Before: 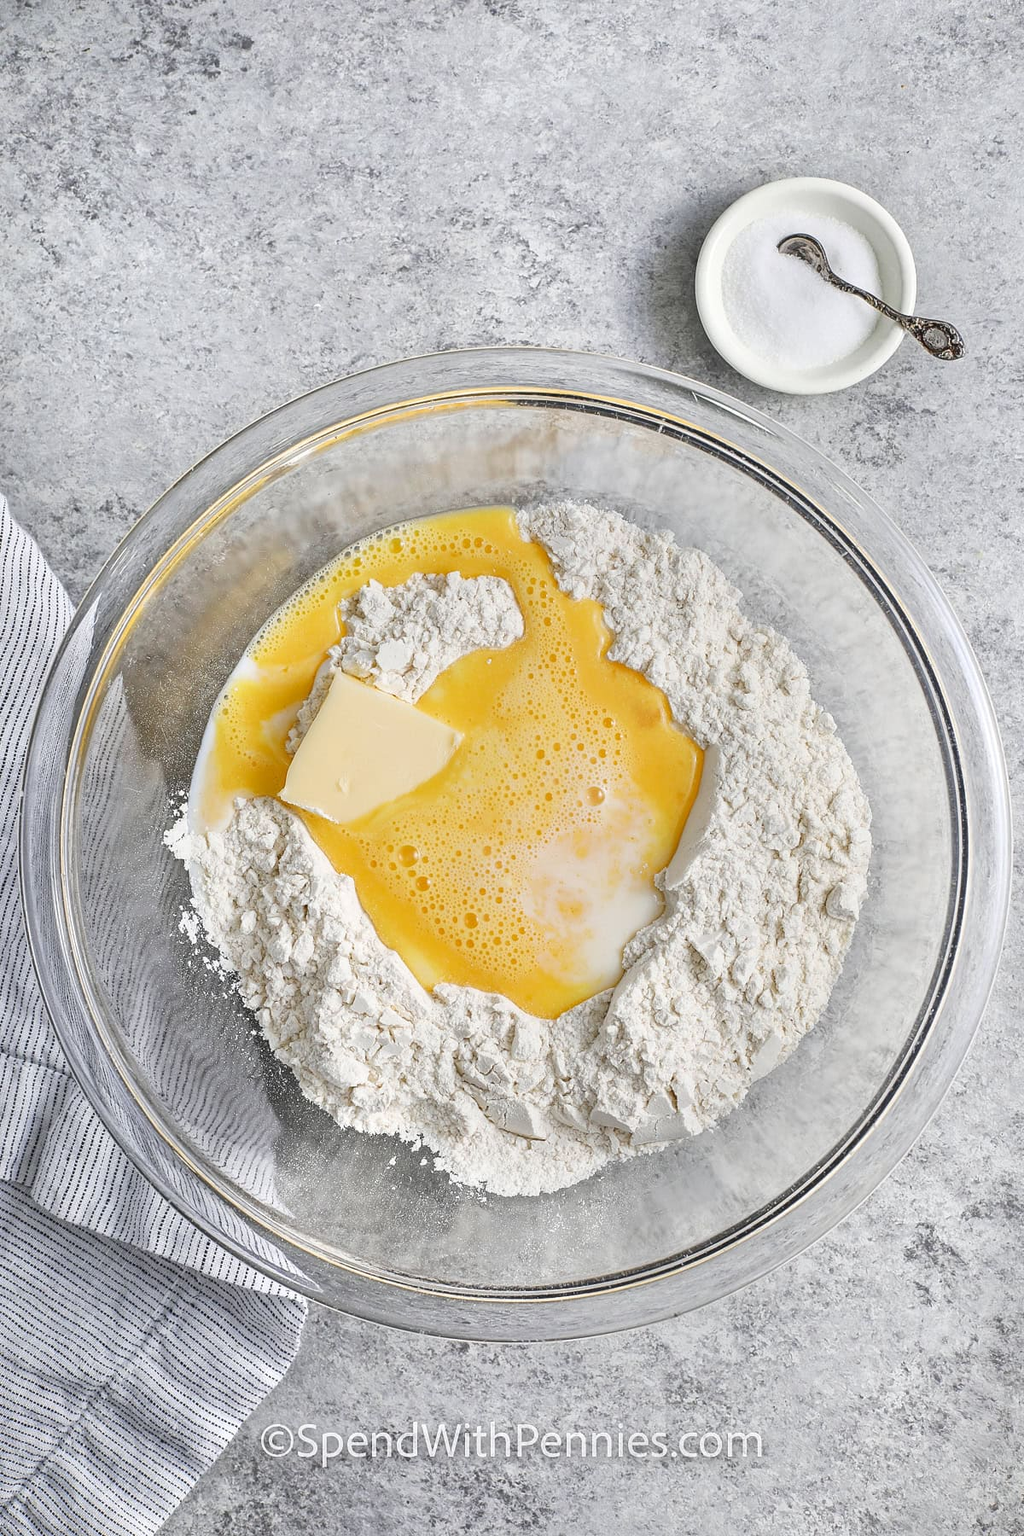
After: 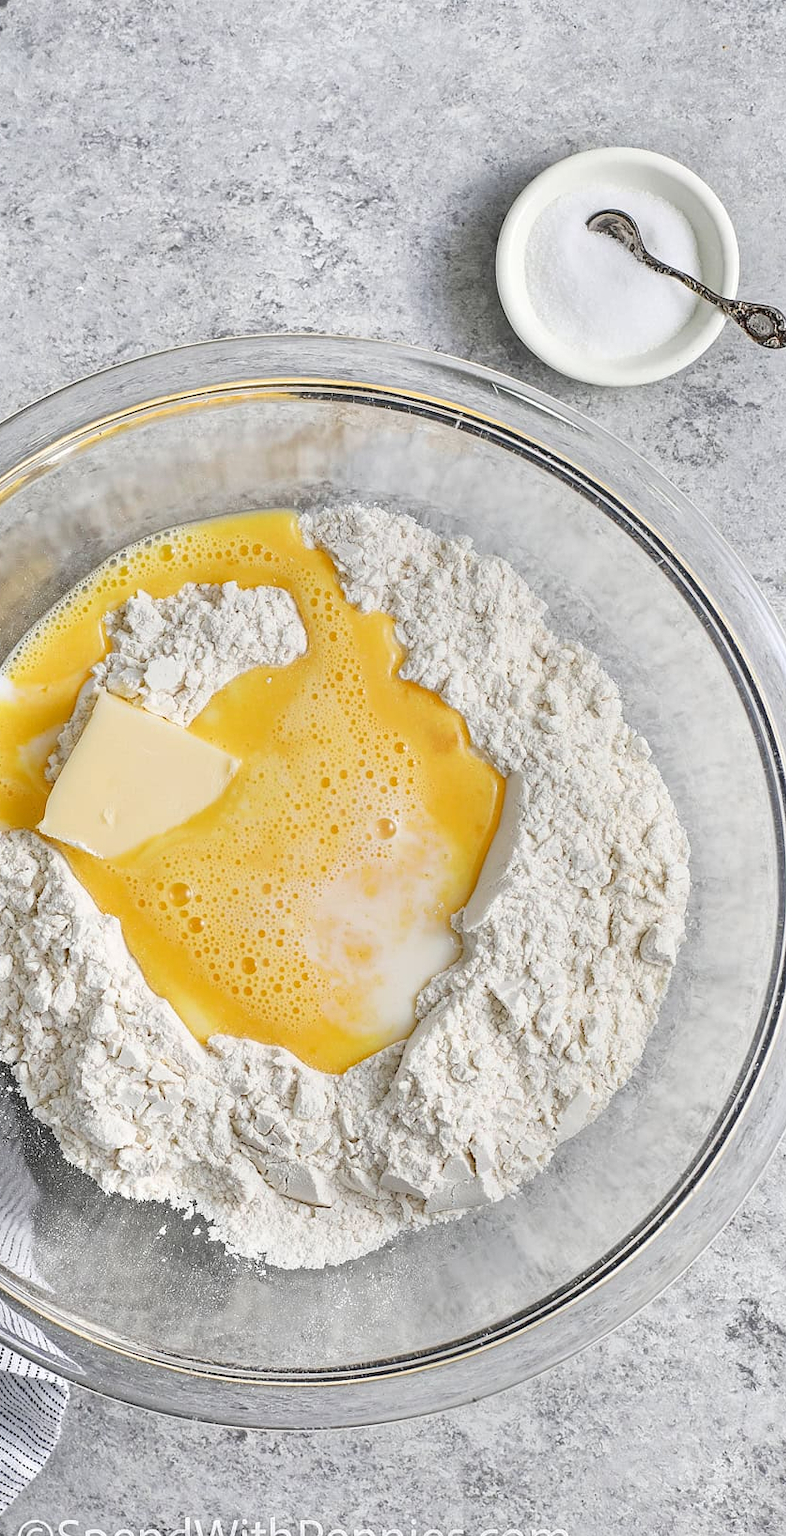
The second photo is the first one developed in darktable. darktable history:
crop and rotate: left 23.924%, top 2.849%, right 6.275%, bottom 6.291%
